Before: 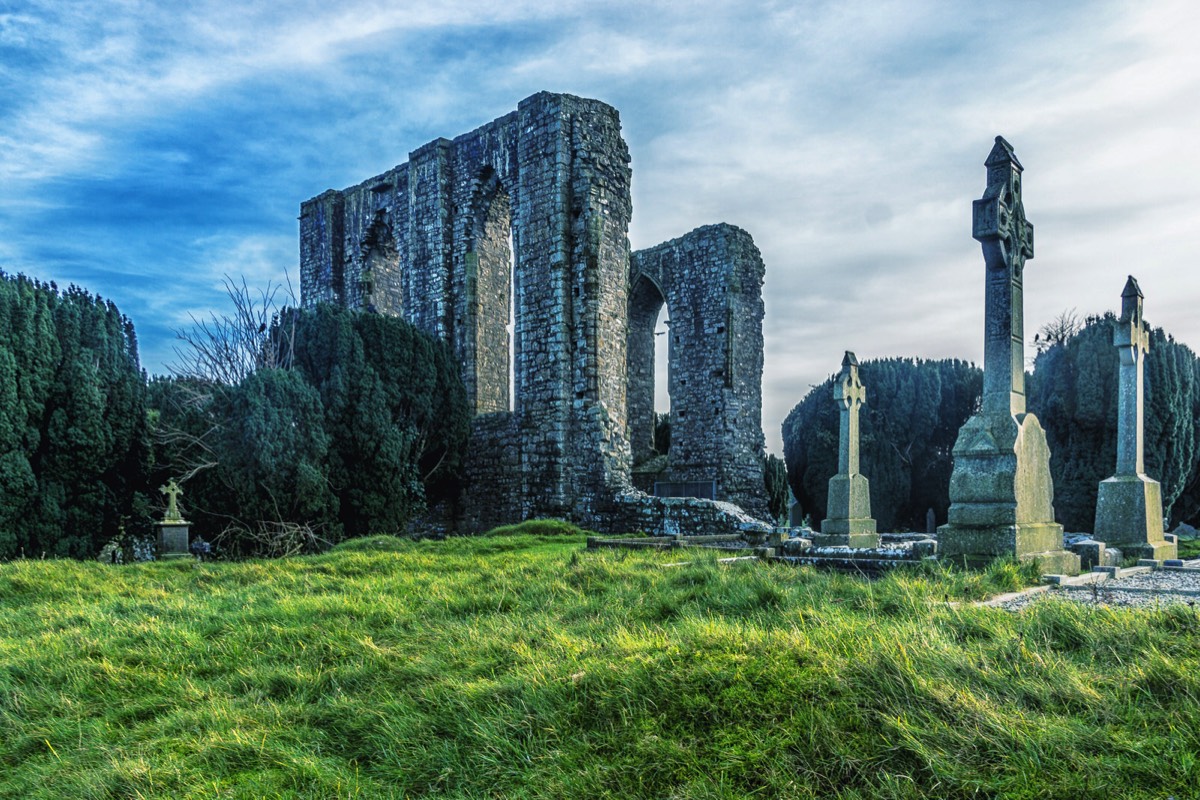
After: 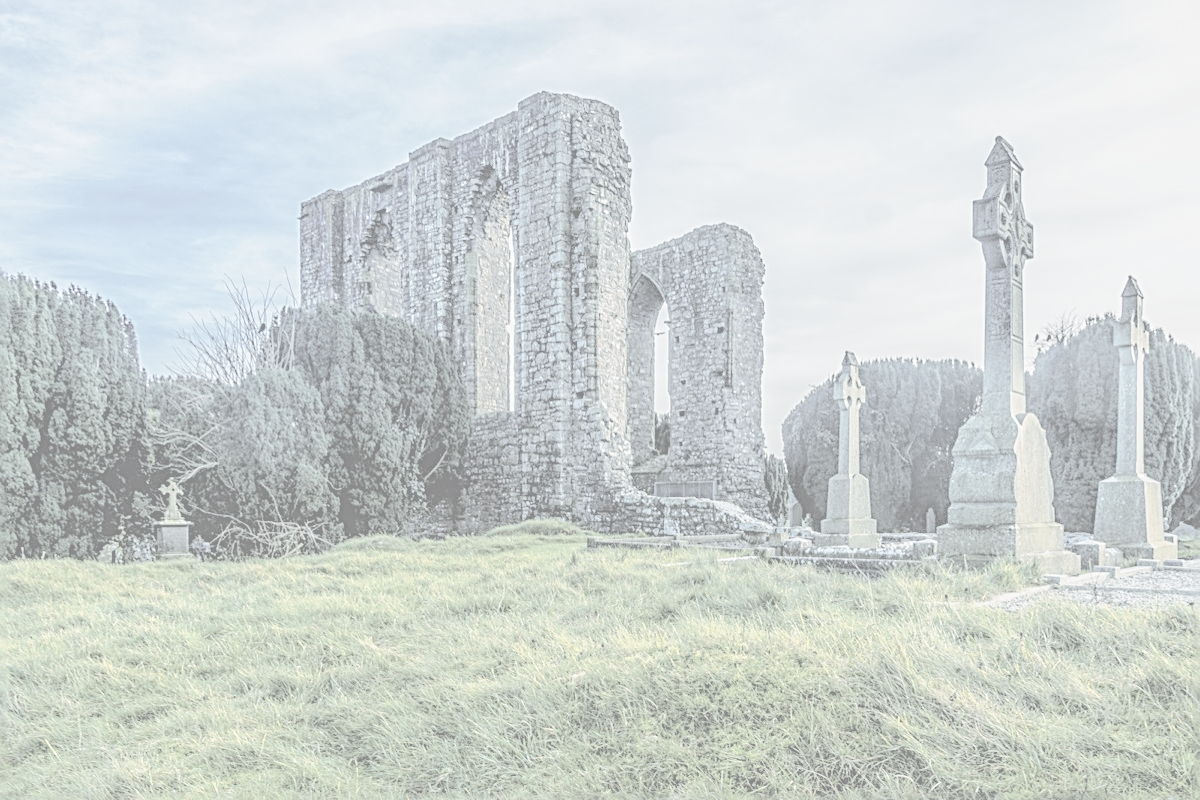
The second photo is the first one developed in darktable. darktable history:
local contrast: highlights 105%, shadows 100%, detail 119%, midtone range 0.2
contrast brightness saturation: contrast -0.312, brightness 0.756, saturation -0.784
sharpen: radius 2.58, amount 0.683
tone curve: curves: ch0 [(0, 0) (0.003, 0.003) (0.011, 0.009) (0.025, 0.018) (0.044, 0.027) (0.069, 0.034) (0.1, 0.043) (0.136, 0.056) (0.177, 0.084) (0.224, 0.138) (0.277, 0.203) (0.335, 0.329) (0.399, 0.451) (0.468, 0.572) (0.543, 0.671) (0.623, 0.754) (0.709, 0.821) (0.801, 0.88) (0.898, 0.938) (1, 1)], color space Lab, independent channels, preserve colors none
